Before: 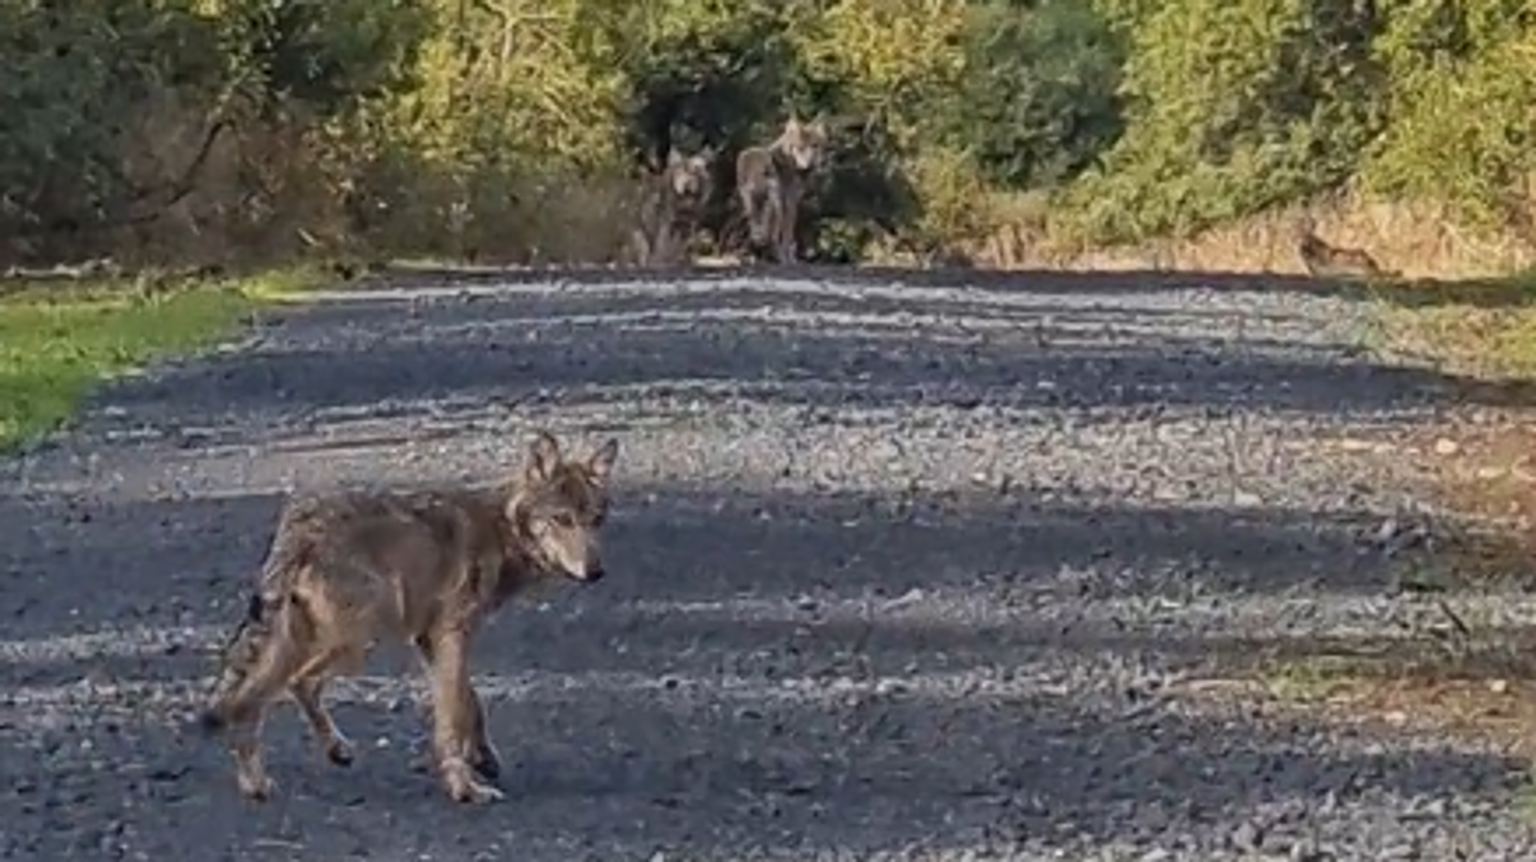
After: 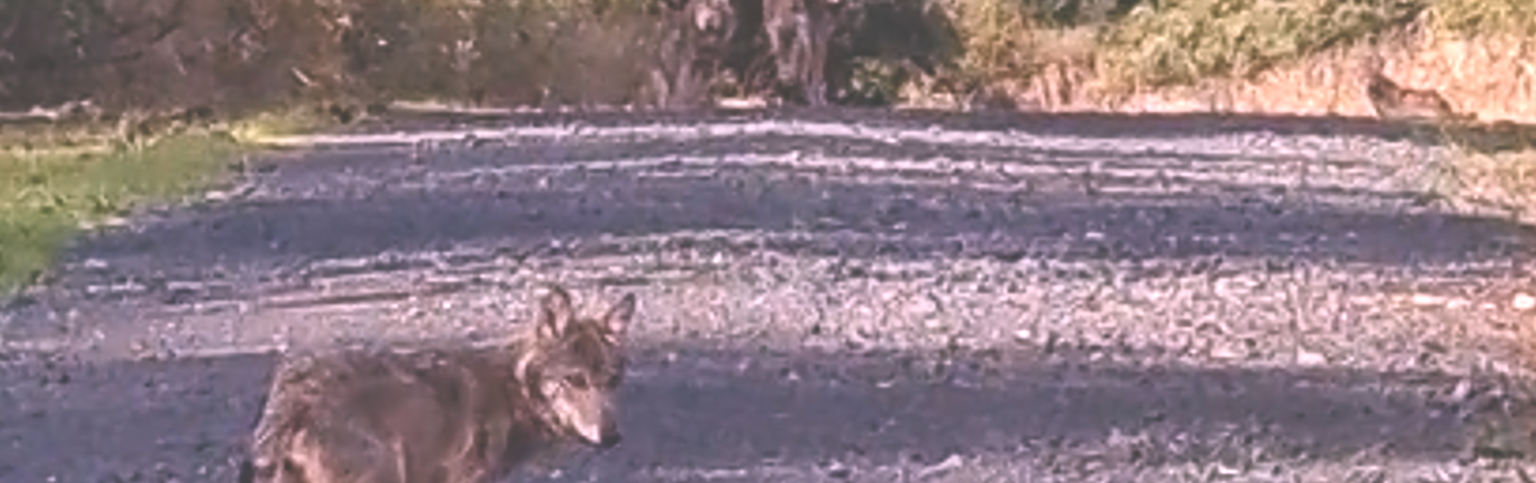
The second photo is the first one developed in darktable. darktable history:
contrast brightness saturation: contrast 0.07, brightness -0.14, saturation 0.11
exposure: black level correction -0.071, exposure 0.5 EV, compensate highlight preservation false
white balance: red 1.188, blue 1.11
crop: left 1.744%, top 19.225%, right 5.069%, bottom 28.357%
shadows and highlights: radius 93.07, shadows -14.46, white point adjustment 0.23, highlights 31.48, compress 48.23%, highlights color adjustment 52.79%, soften with gaussian
color balance rgb: perceptual saturation grading › global saturation 20%, perceptual saturation grading › highlights -50%, perceptual saturation grading › shadows 30%
